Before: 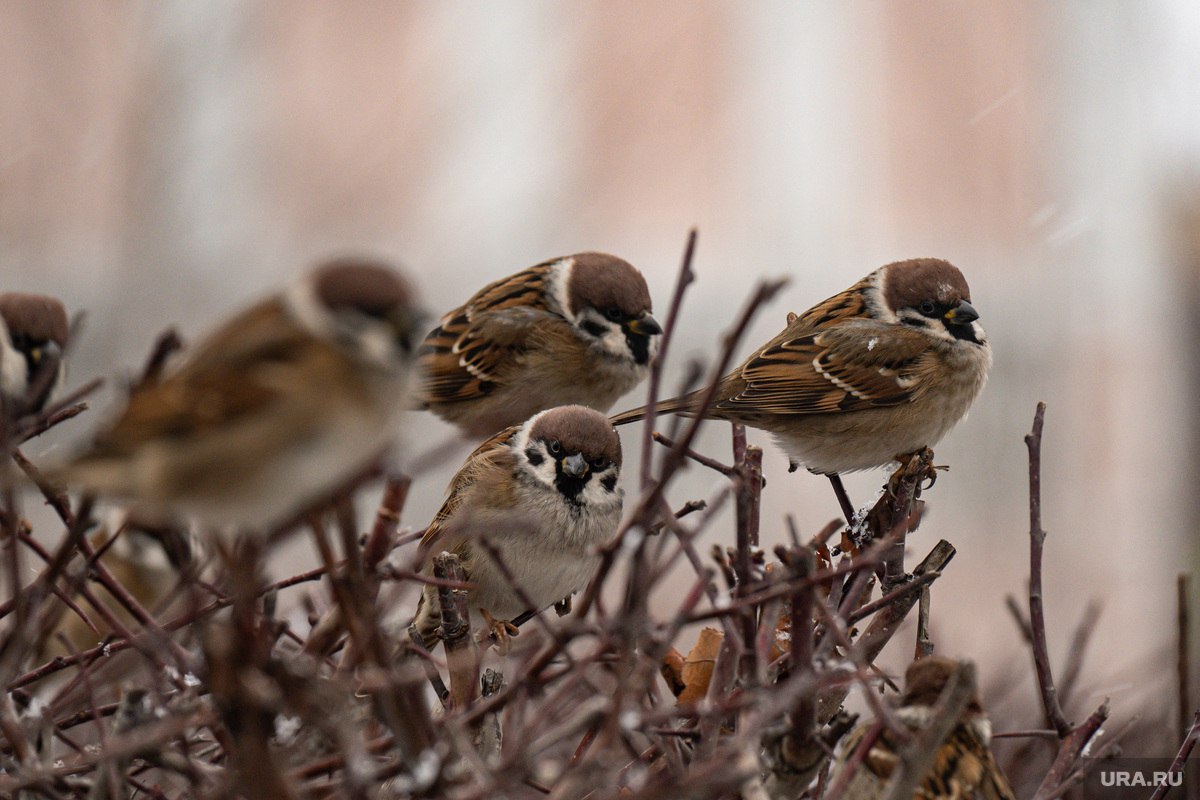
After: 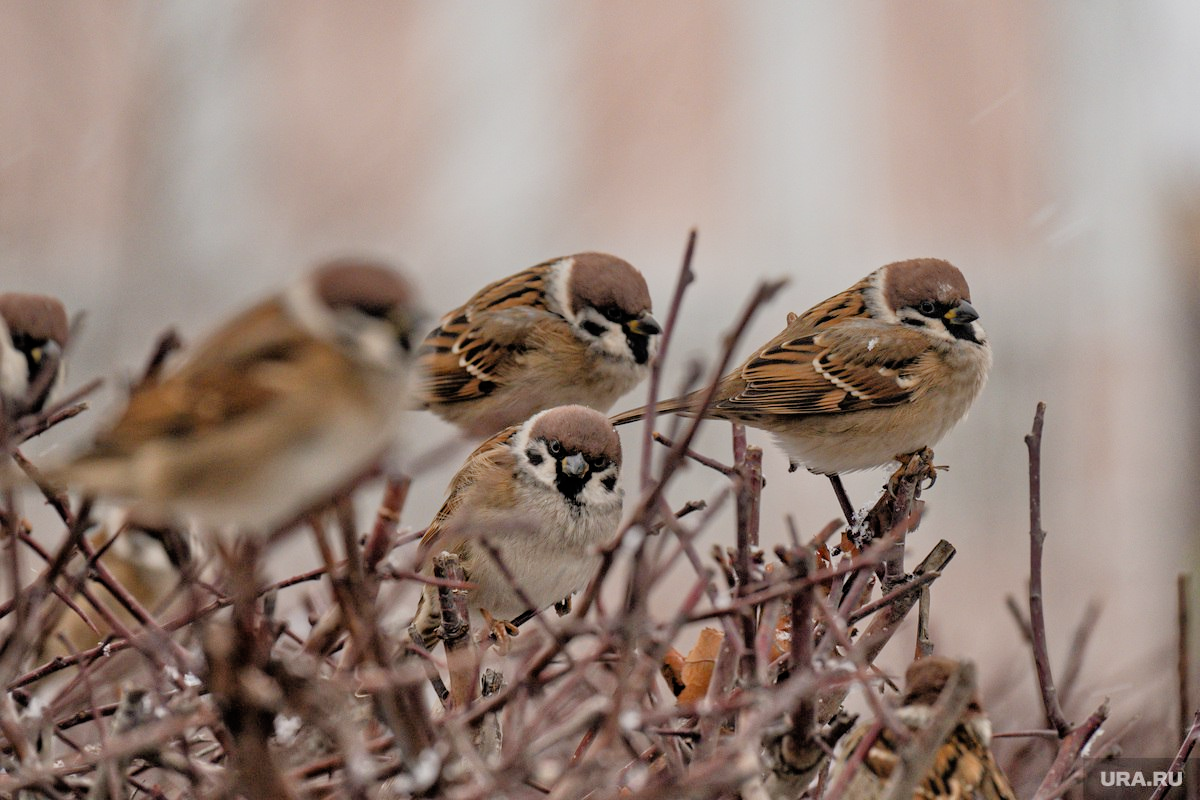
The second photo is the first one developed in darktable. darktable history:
filmic rgb: black relative exposure -7.96 EV, white relative exposure 4.01 EV, hardness 4.1
tone equalizer: -7 EV 0.162 EV, -6 EV 0.603 EV, -5 EV 1.14 EV, -4 EV 1.31 EV, -3 EV 1.15 EV, -2 EV 0.6 EV, -1 EV 0.146 EV
